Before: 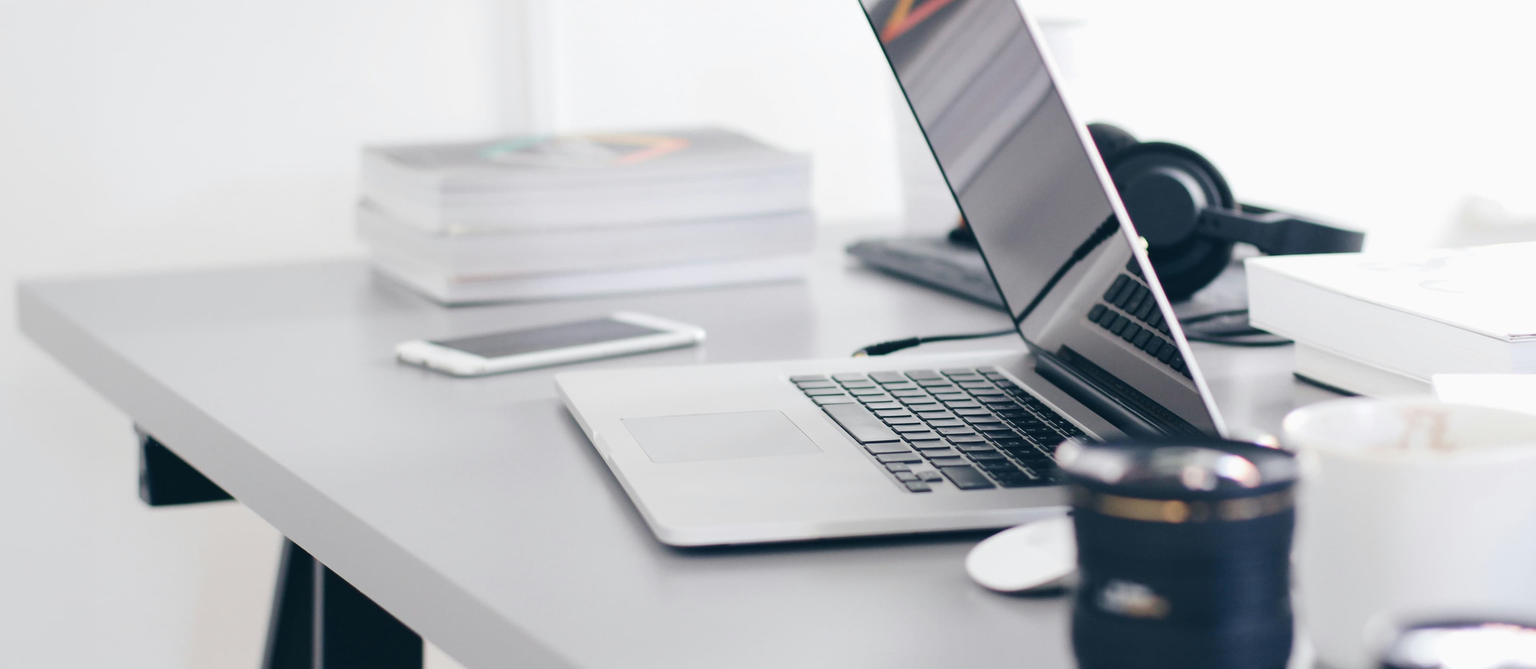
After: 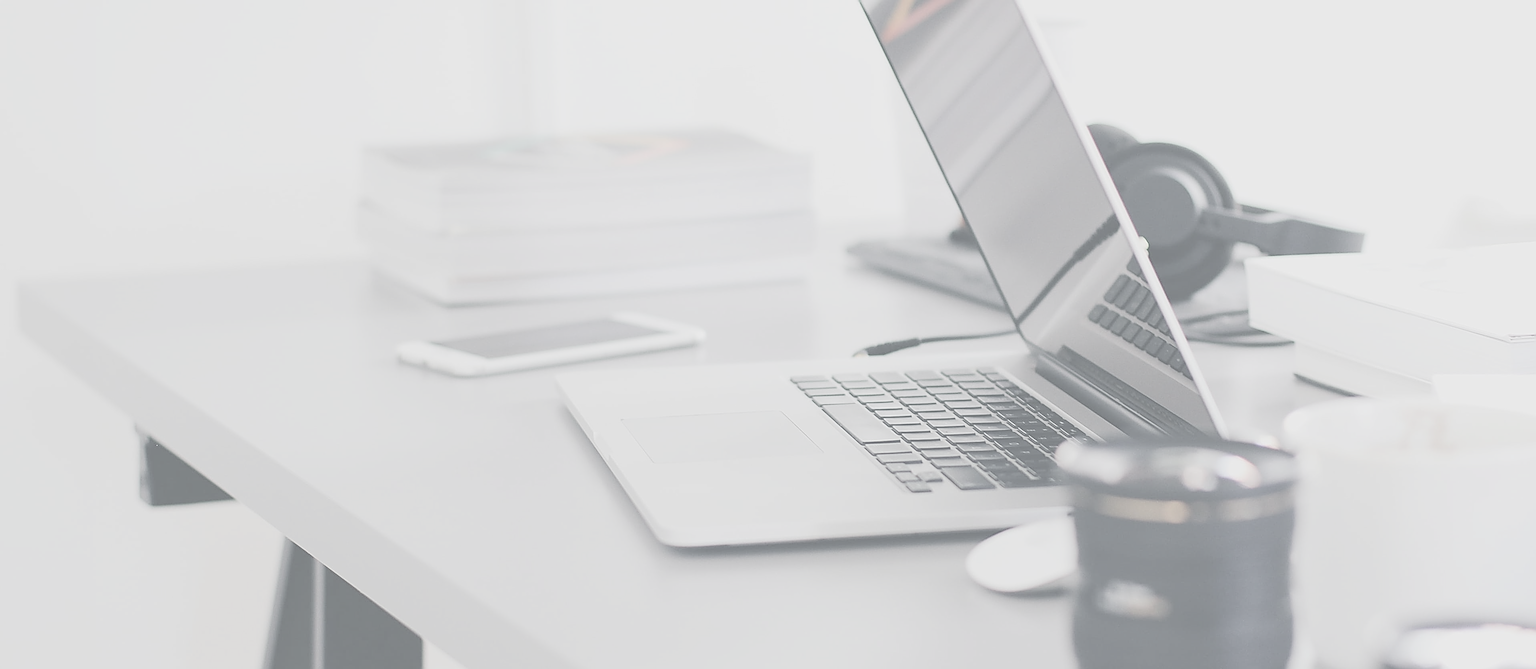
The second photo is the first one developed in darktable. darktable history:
sharpen: amount 1.994
contrast brightness saturation: contrast -0.337, brightness 0.763, saturation -0.762
